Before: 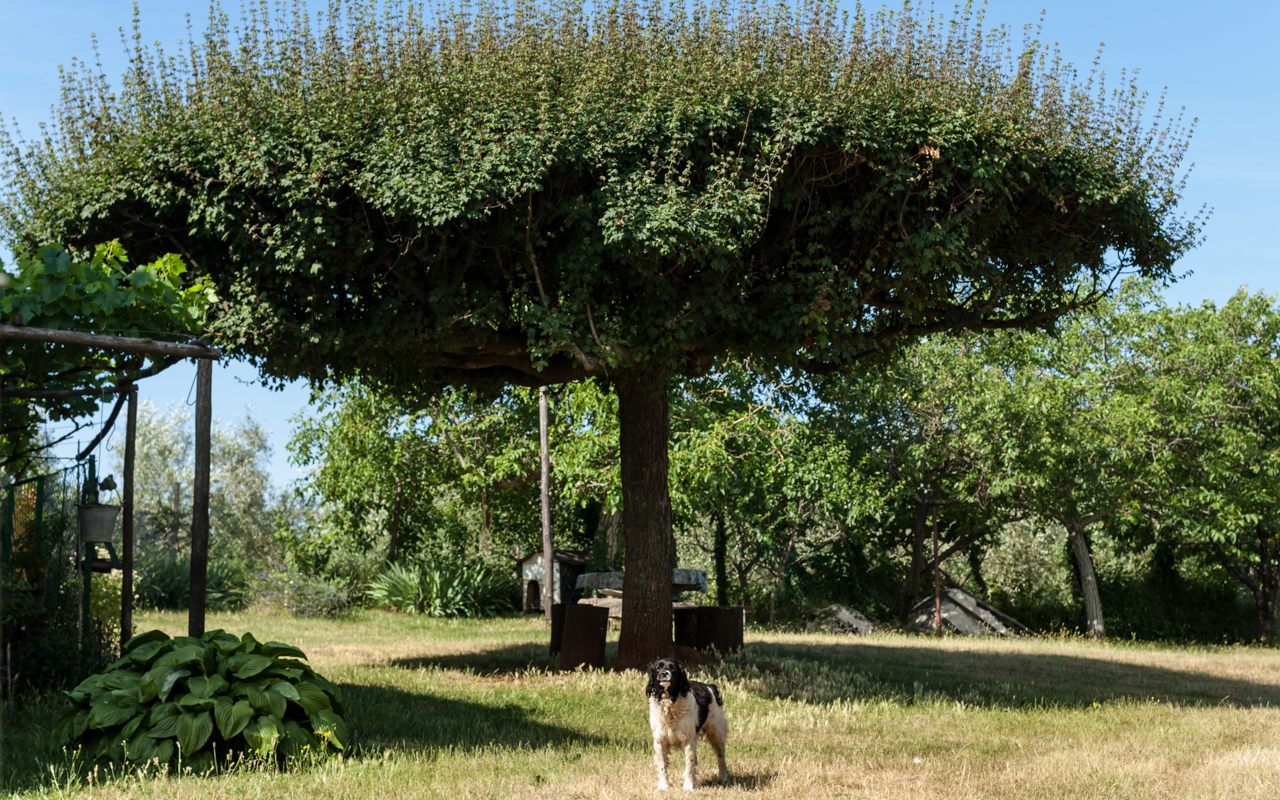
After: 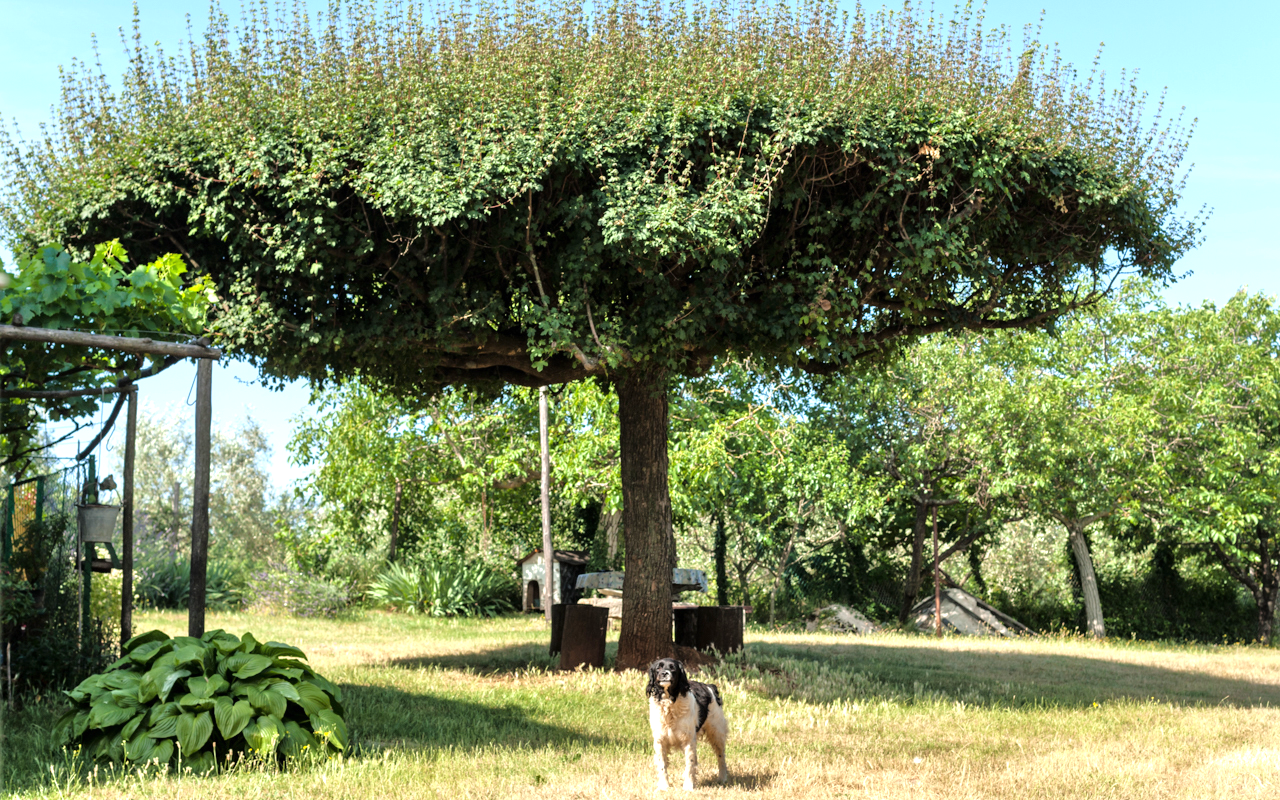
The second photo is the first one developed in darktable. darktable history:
exposure: black level correction 0, exposure 0.7 EV, compensate exposure bias true, compensate highlight preservation false
tone equalizer: -7 EV 0.15 EV, -6 EV 0.6 EV, -5 EV 1.15 EV, -4 EV 1.33 EV, -3 EV 1.15 EV, -2 EV 0.6 EV, -1 EV 0.15 EV, mask exposure compensation -0.5 EV
